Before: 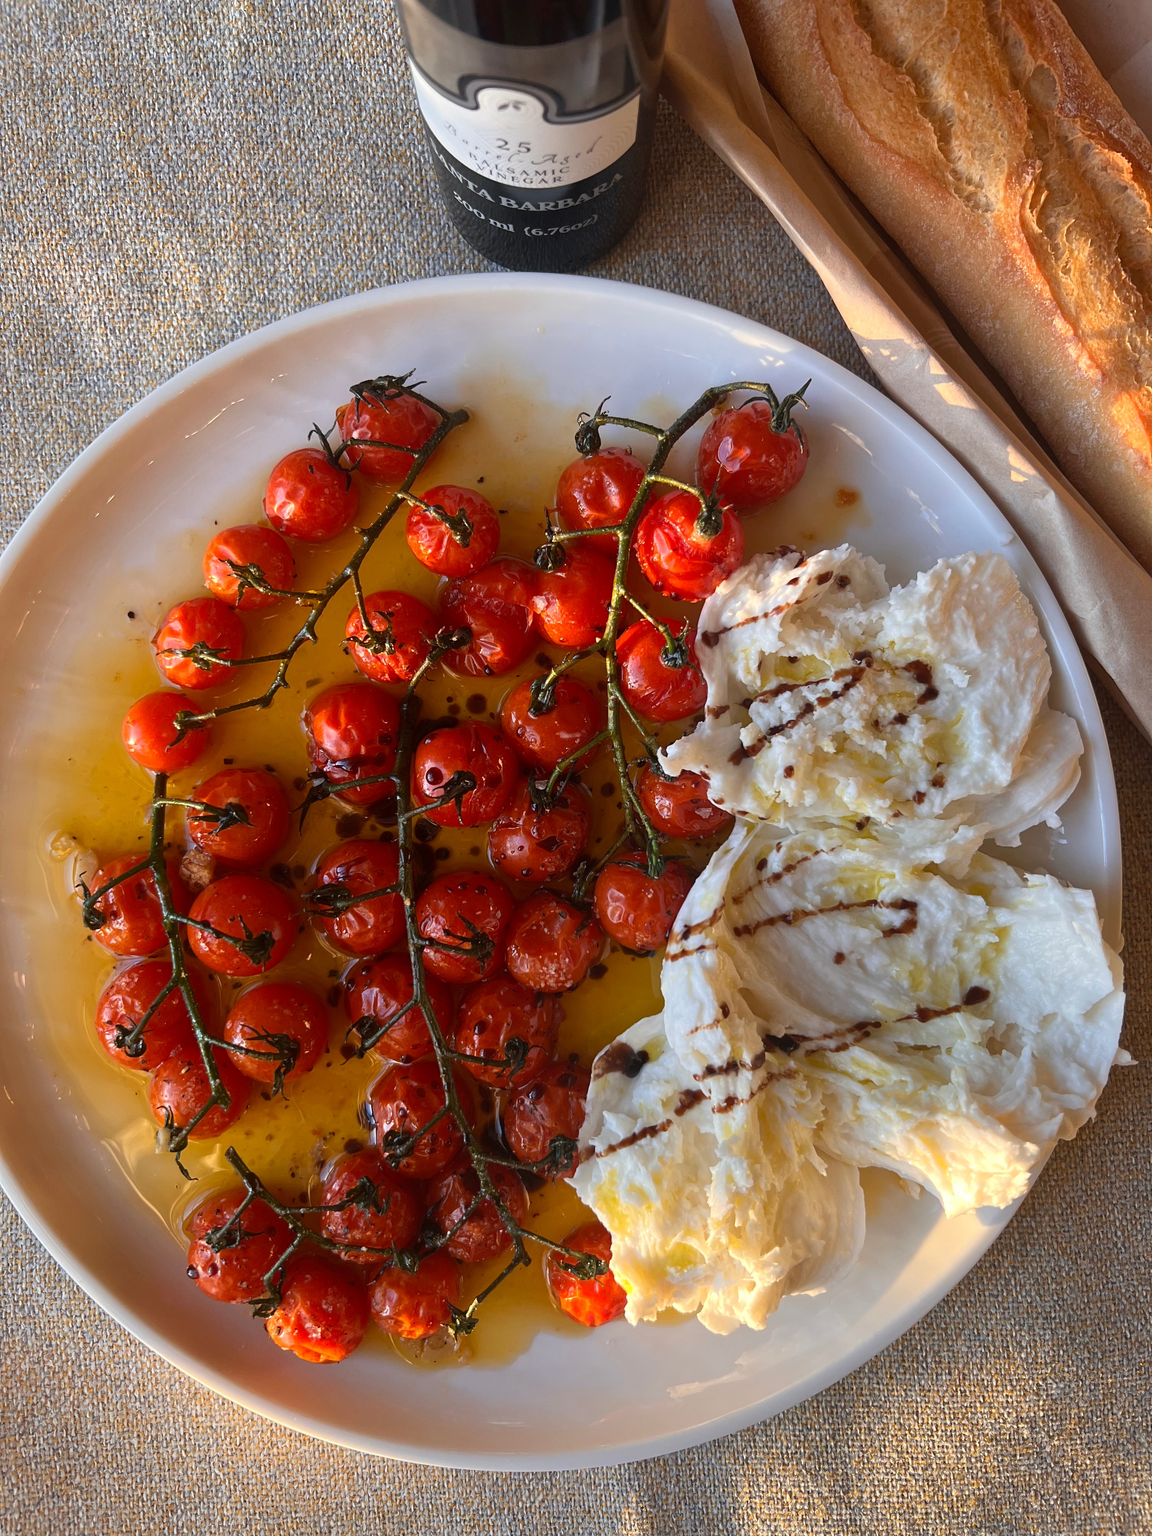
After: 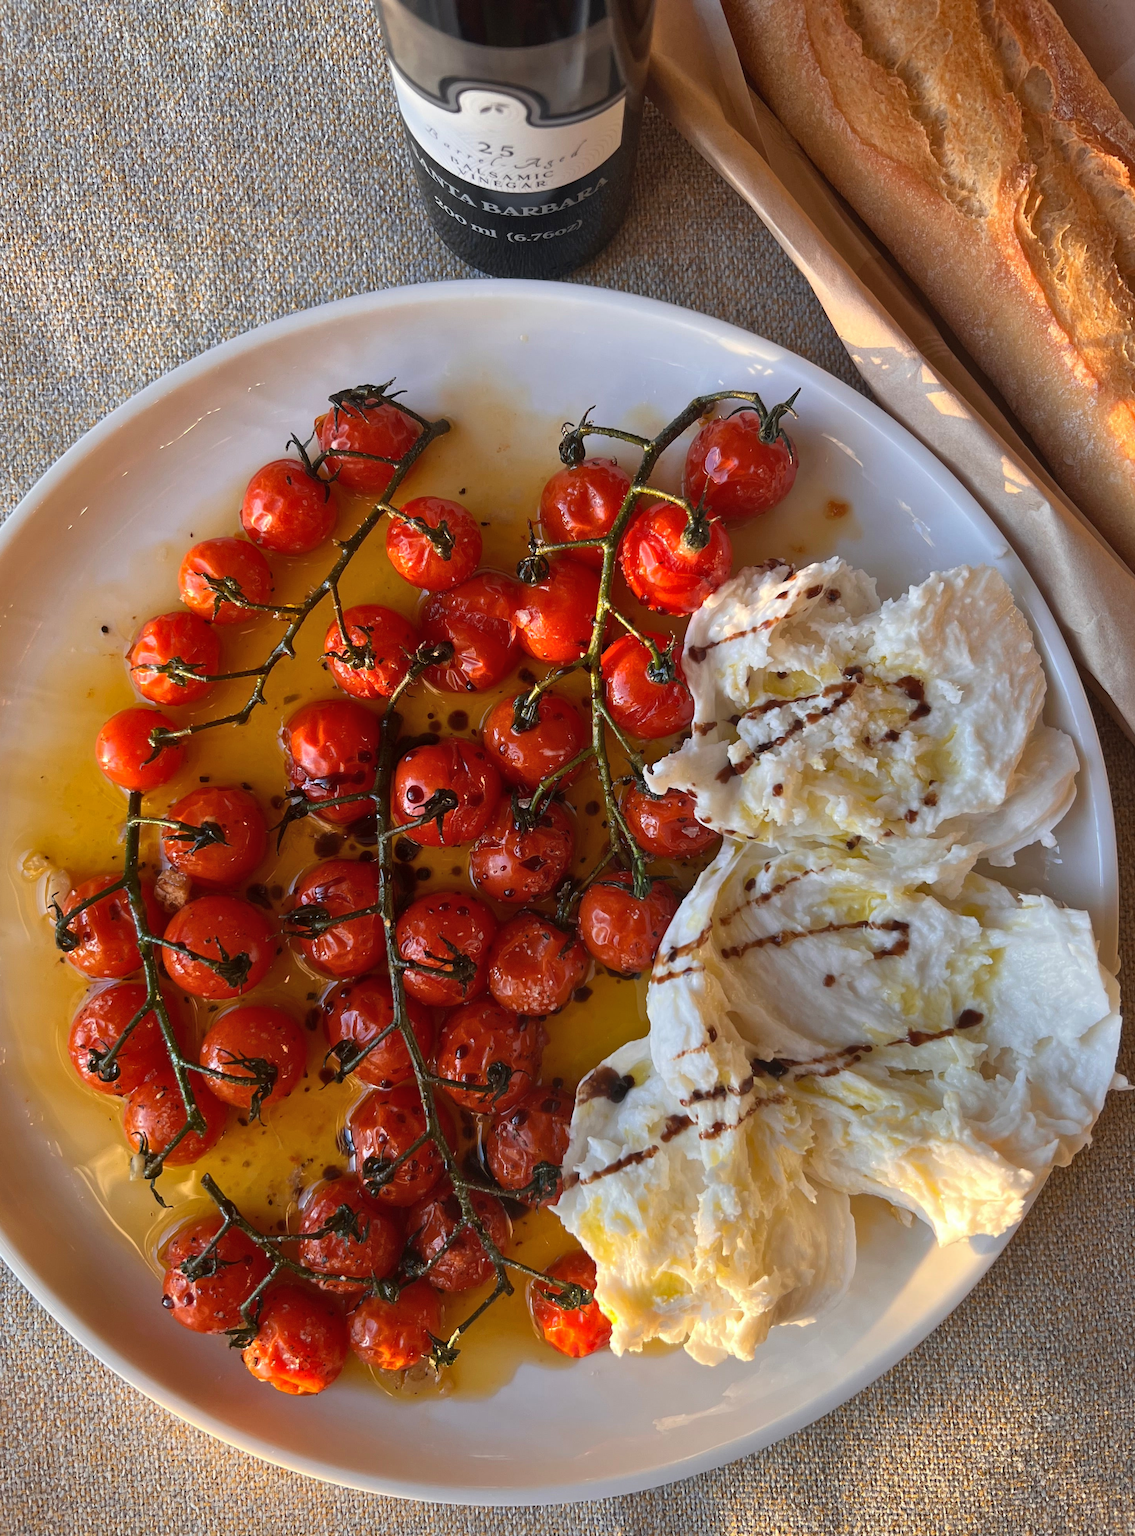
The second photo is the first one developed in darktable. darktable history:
crop and rotate: left 2.536%, right 1.107%, bottom 2.246%
shadows and highlights: shadows 35, highlights -35, soften with gaussian
